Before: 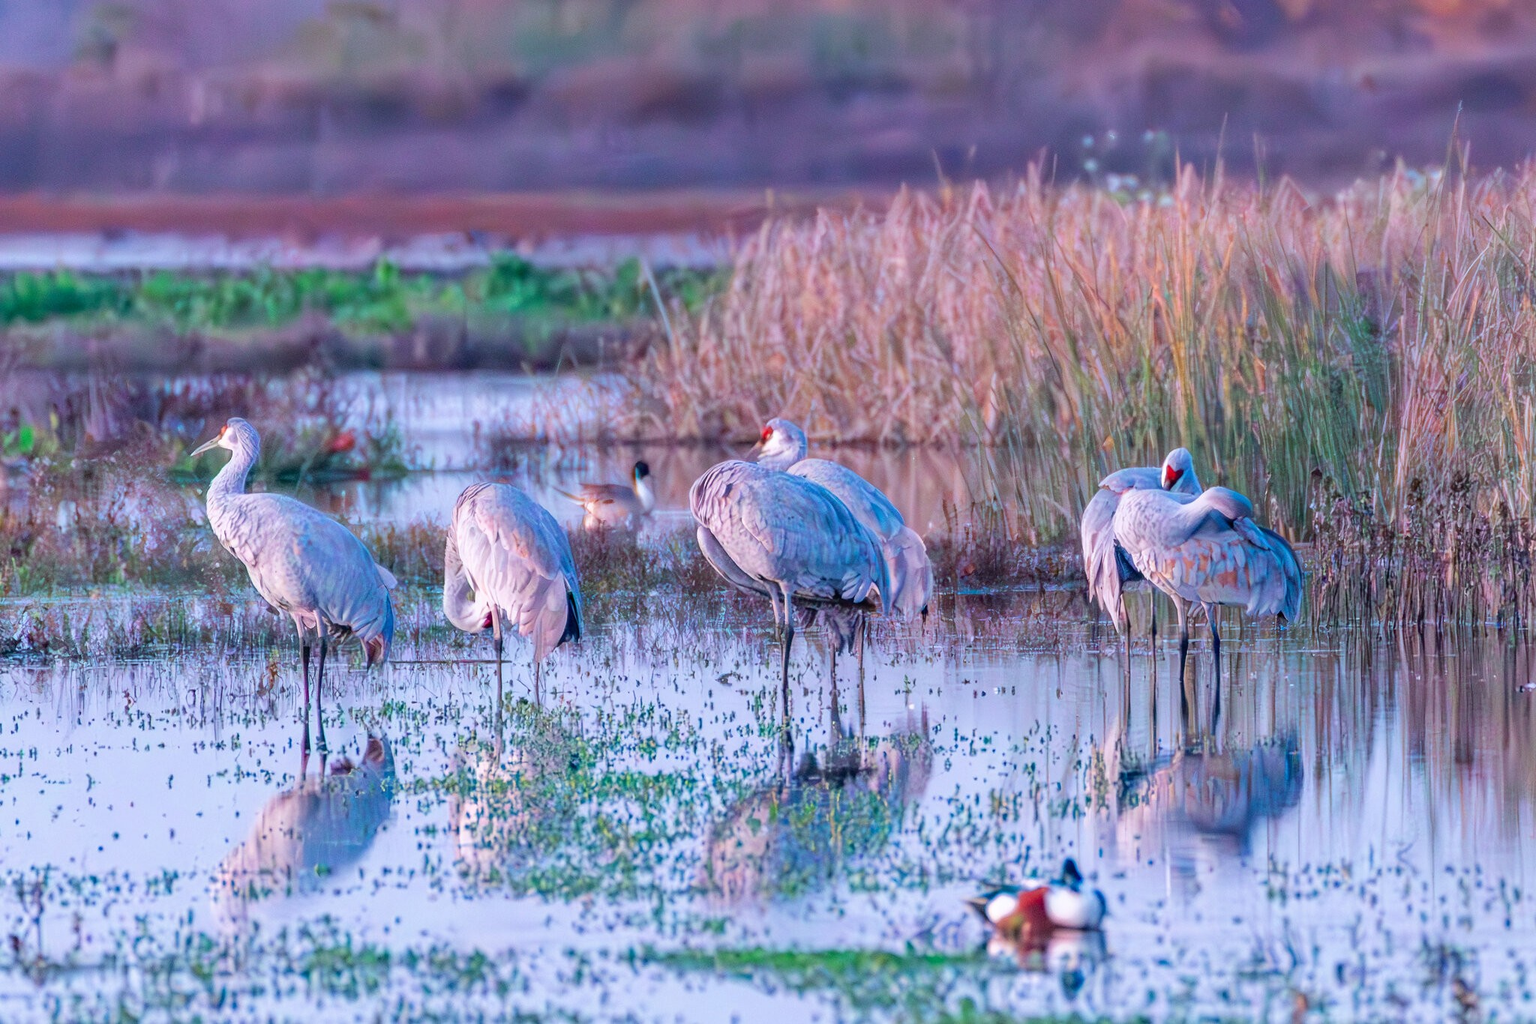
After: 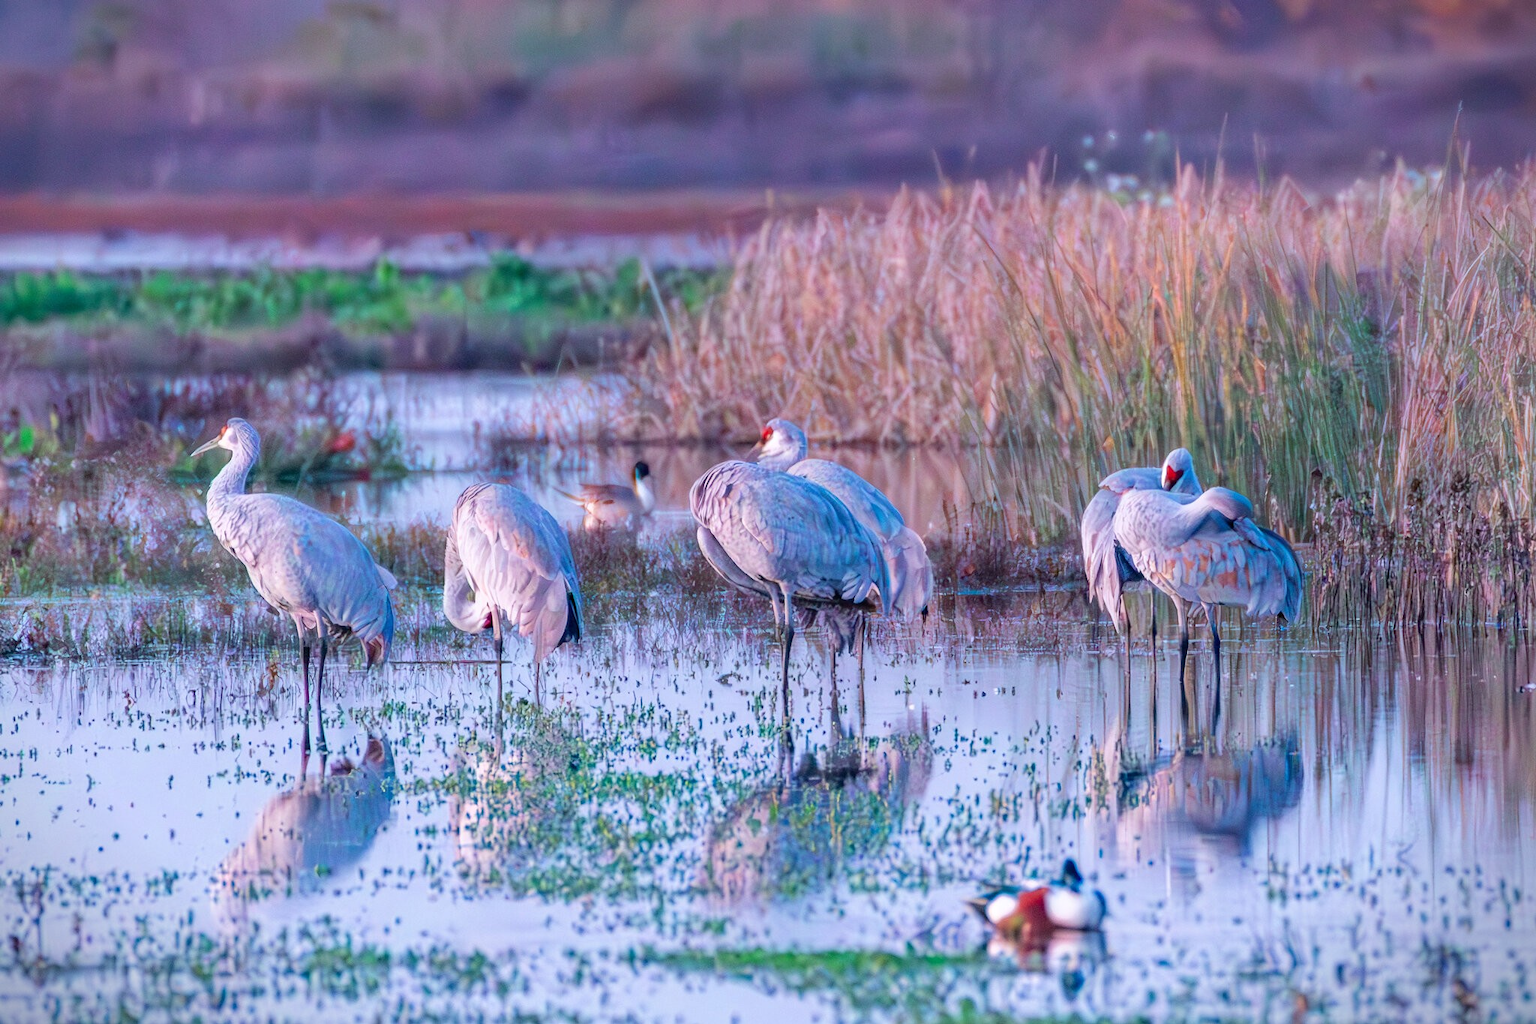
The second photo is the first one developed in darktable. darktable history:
tone equalizer: -7 EV 0.119 EV
vignetting: fall-off start 100.33%, brightness -0.643, saturation -0.009, width/height ratio 1.303, unbound false
